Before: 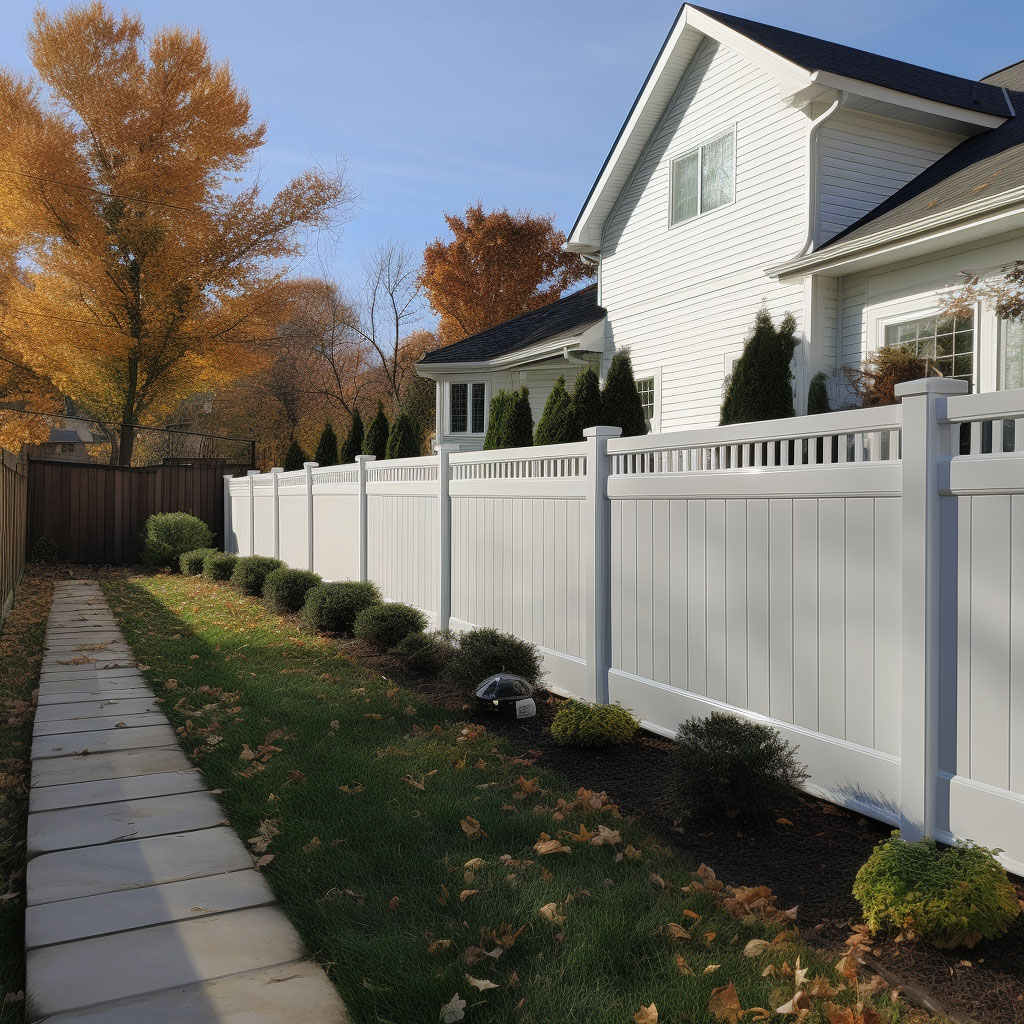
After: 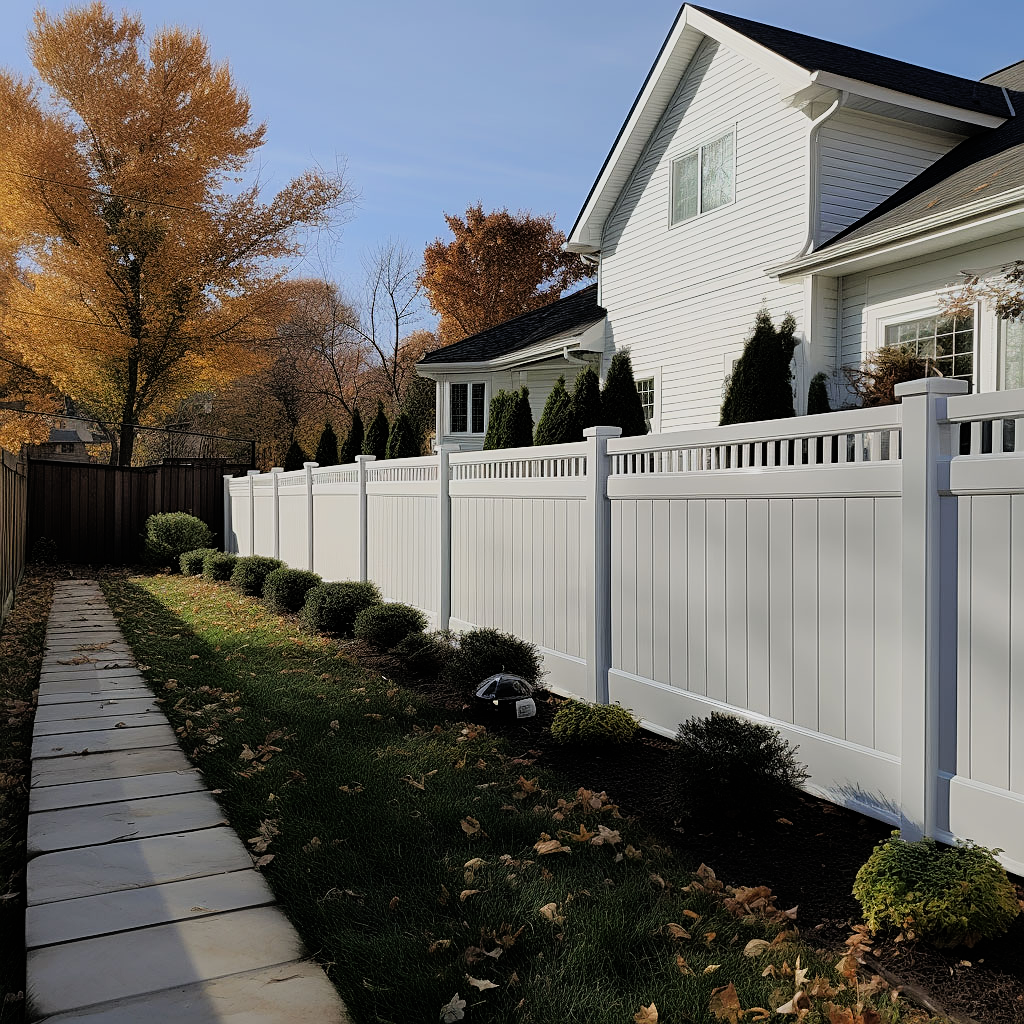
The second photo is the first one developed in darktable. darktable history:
filmic rgb: black relative exposure -7.75 EV, white relative exposure 4.4 EV, threshold 3 EV, hardness 3.76, latitude 50%, contrast 1.1, color science v5 (2021), contrast in shadows safe, contrast in highlights safe, enable highlight reconstruction true
sharpen: on, module defaults
